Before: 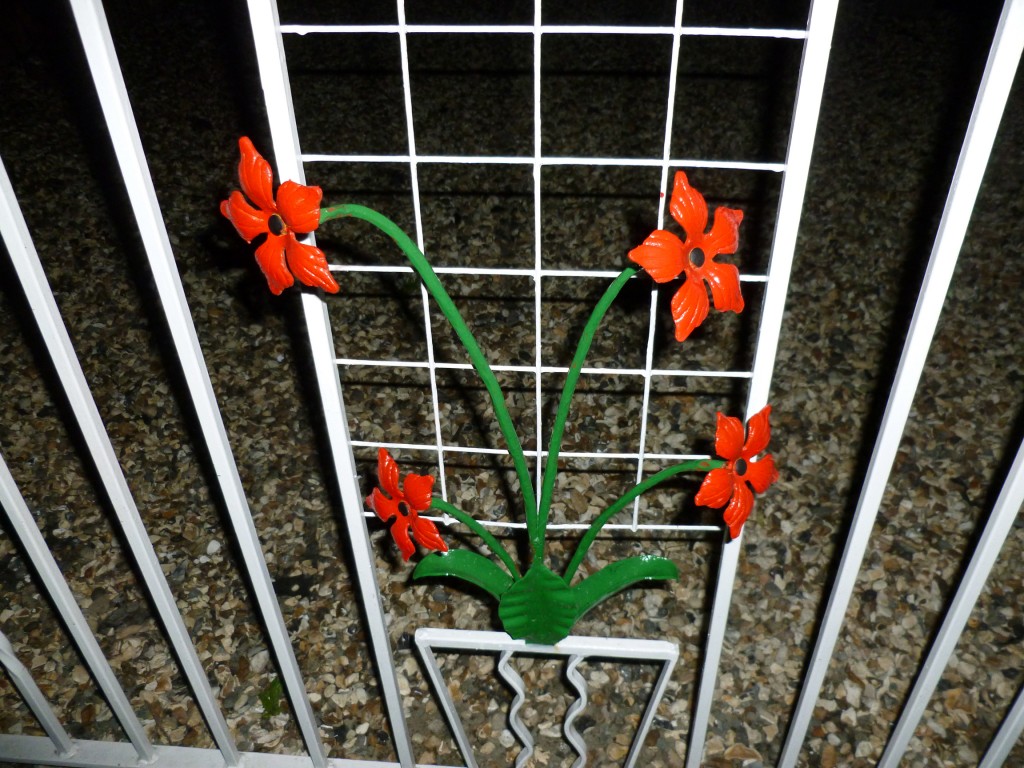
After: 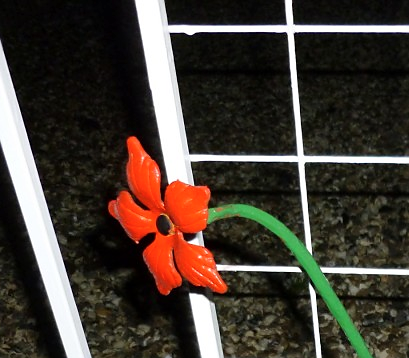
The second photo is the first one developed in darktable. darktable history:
sharpen: radius 1.041, threshold 0.932
shadows and highlights: shadows 36.33, highlights -26.92, soften with gaussian
crop and rotate: left 11.016%, top 0.094%, right 48.948%, bottom 53.29%
